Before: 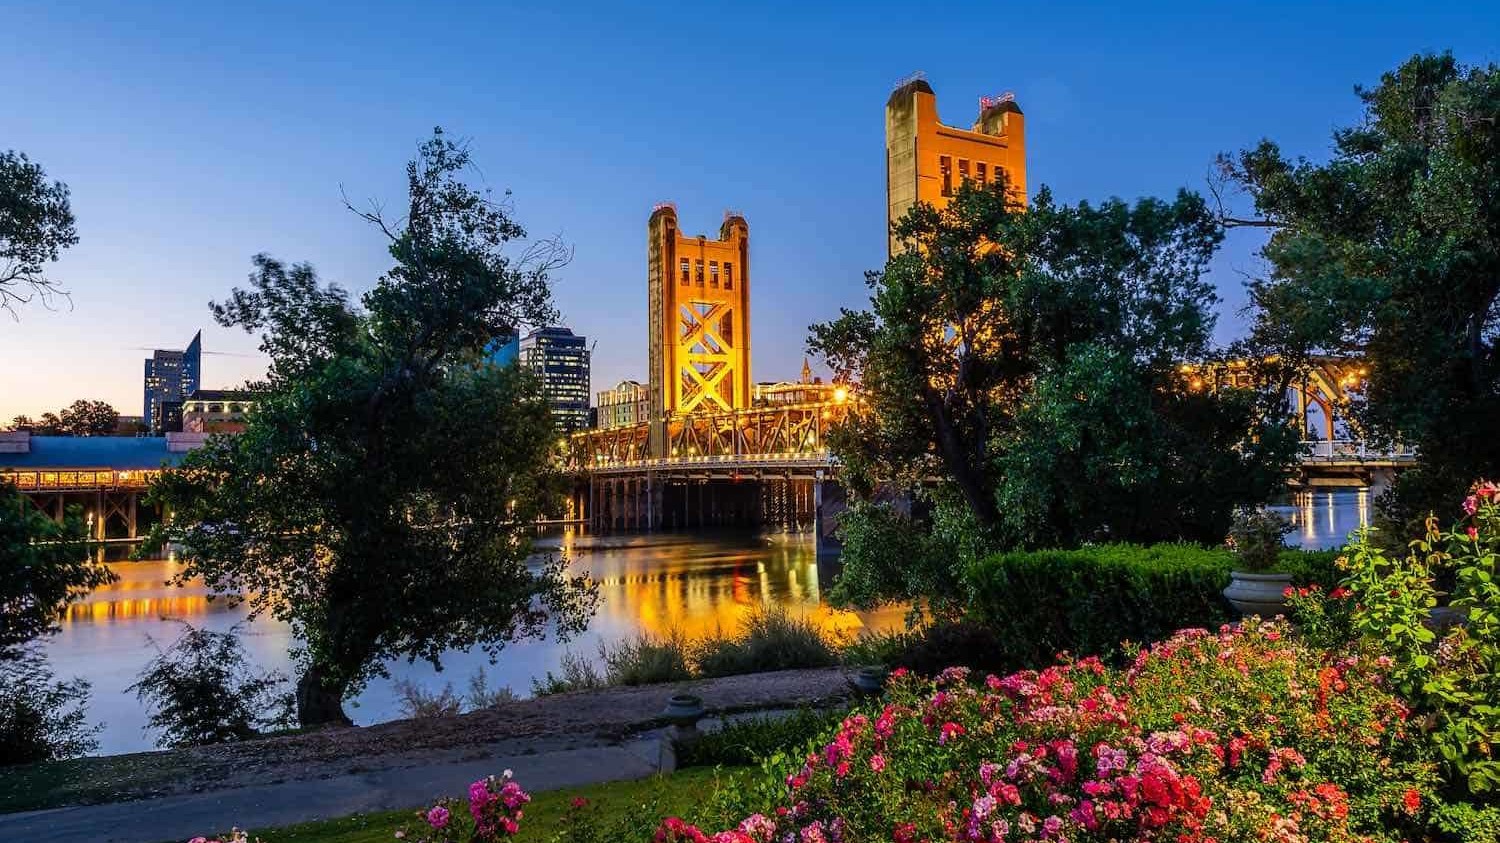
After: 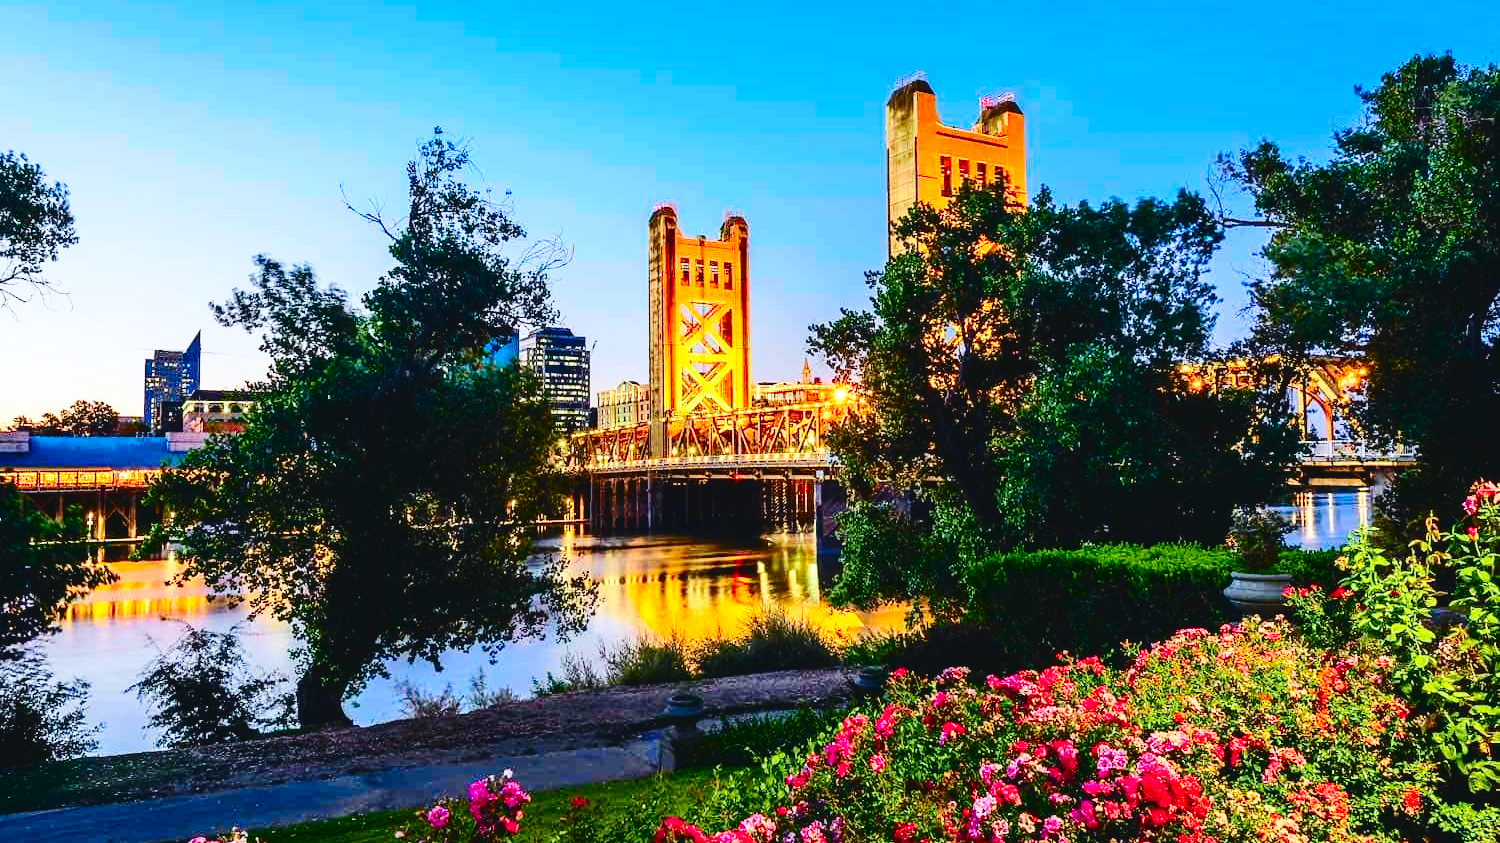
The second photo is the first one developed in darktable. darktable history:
base curve: curves: ch0 [(0, 0) (0.028, 0.03) (0.121, 0.232) (0.46, 0.748) (0.859, 0.968) (1, 1)], preserve colors none
tone curve: curves: ch0 [(0, 0.046) (0.037, 0.056) (0.176, 0.162) (0.33, 0.331) (0.432, 0.475) (0.601, 0.665) (0.843, 0.876) (1, 1)]; ch1 [(0, 0) (0.339, 0.349) (0.445, 0.42) (0.476, 0.47) (0.497, 0.492) (0.523, 0.514) (0.557, 0.558) (0.632, 0.615) (0.728, 0.746) (1, 1)]; ch2 [(0, 0) (0.327, 0.324) (0.417, 0.44) (0.46, 0.453) (0.502, 0.495) (0.526, 0.52) (0.54, 0.55) (0.606, 0.626) (0.745, 0.704) (1, 1)], color space Lab, independent channels, preserve colors none
contrast brightness saturation: contrast 0.09, saturation 0.28
